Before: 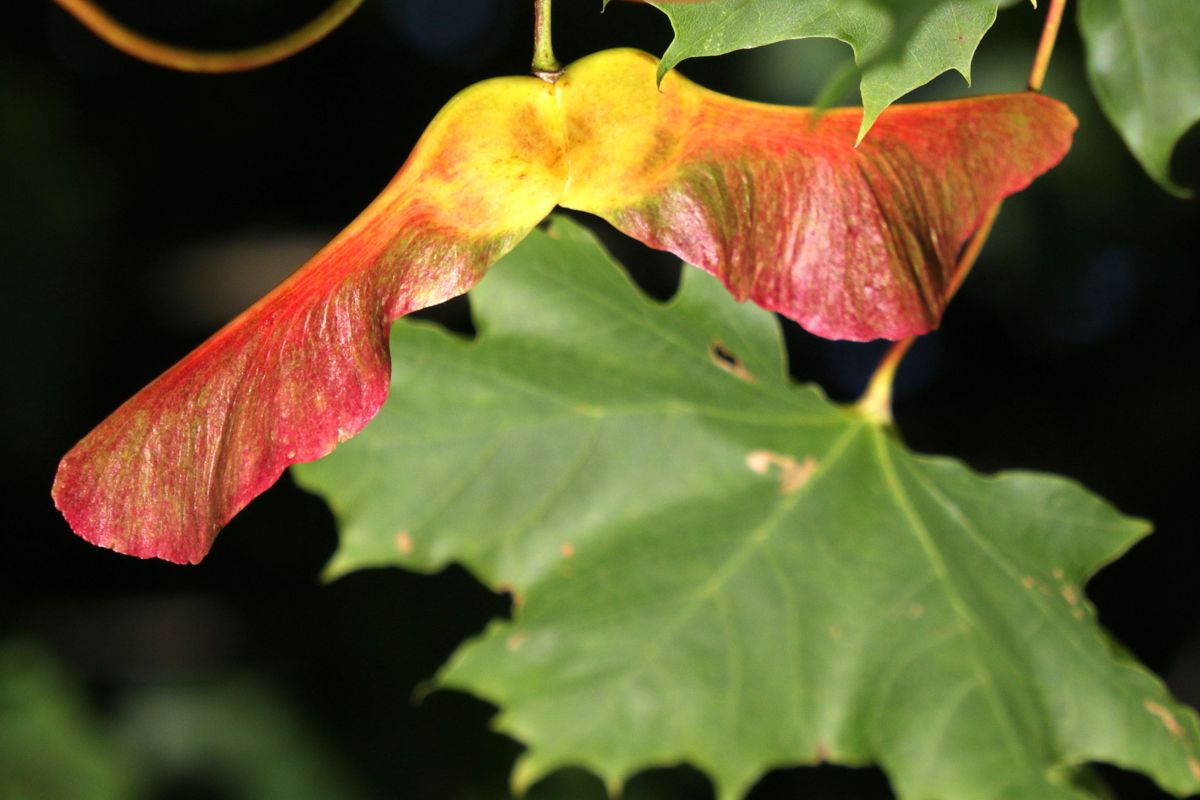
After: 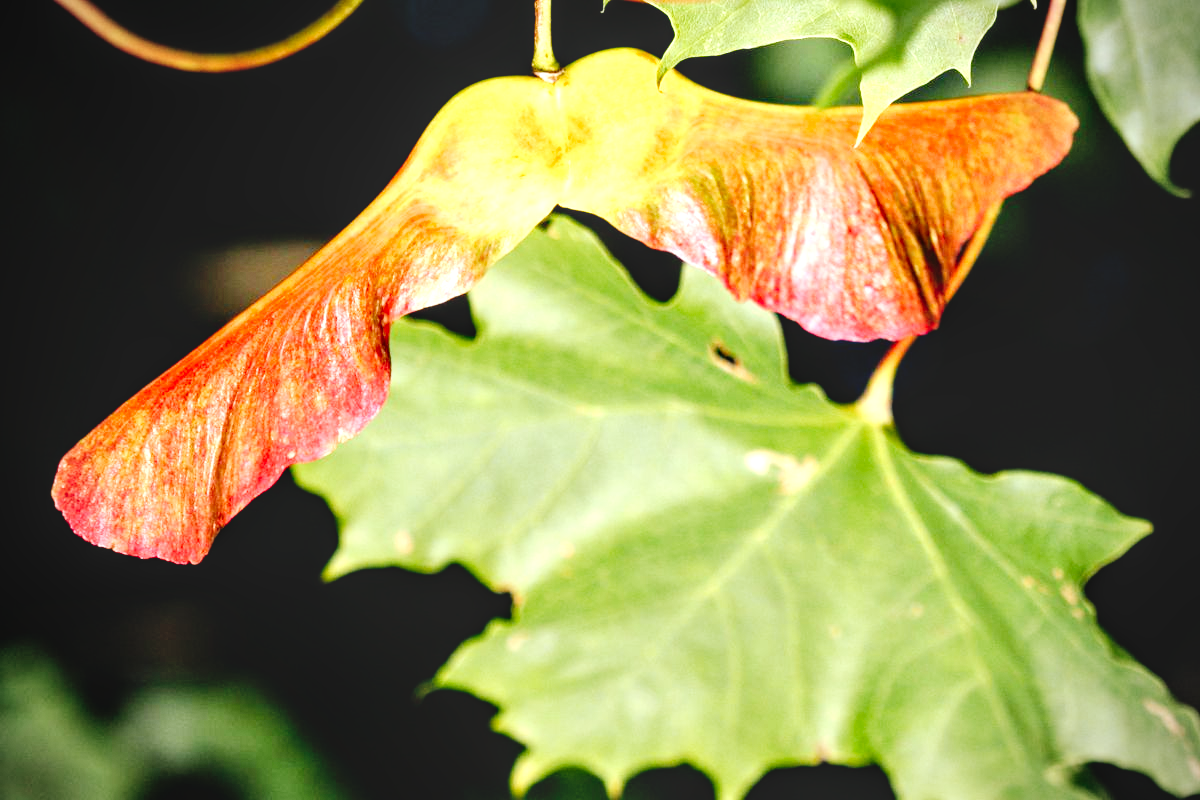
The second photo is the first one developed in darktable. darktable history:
tone curve: curves: ch0 [(0, 0) (0.003, 0.068) (0.011, 0.068) (0.025, 0.068) (0.044, 0.068) (0.069, 0.072) (0.1, 0.072) (0.136, 0.077) (0.177, 0.095) (0.224, 0.126) (0.277, 0.2) (0.335, 0.3) (0.399, 0.407) (0.468, 0.52) (0.543, 0.624) (0.623, 0.721) (0.709, 0.811) (0.801, 0.88) (0.898, 0.942) (1, 1)], preserve colors none
exposure: black level correction 0, exposure 1.198 EV, compensate exposure bias true, compensate highlight preservation false
local contrast: detail 130%
vignetting: width/height ratio 1.094
